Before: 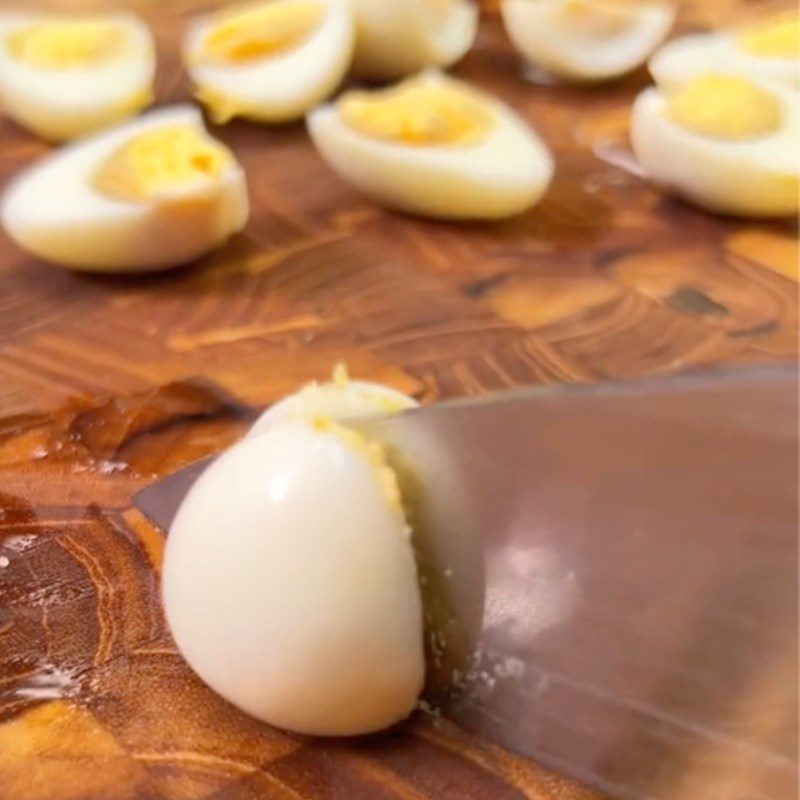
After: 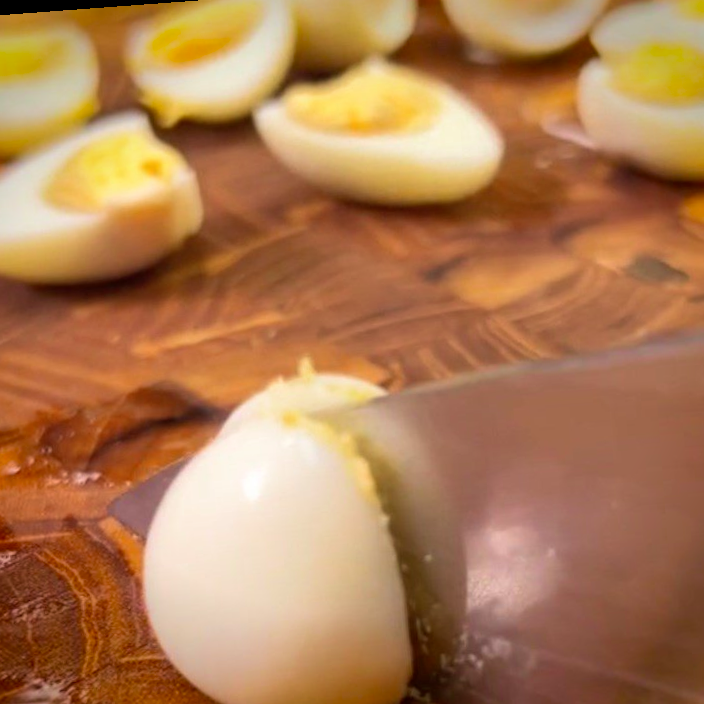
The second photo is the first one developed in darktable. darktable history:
crop and rotate: left 7.196%, top 4.574%, right 10.605%, bottom 13.178%
velvia: on, module defaults
rotate and perspective: rotation -4.25°, automatic cropping off
vignetting: fall-off start 88.53%, fall-off radius 44.2%, saturation 0.376, width/height ratio 1.161
